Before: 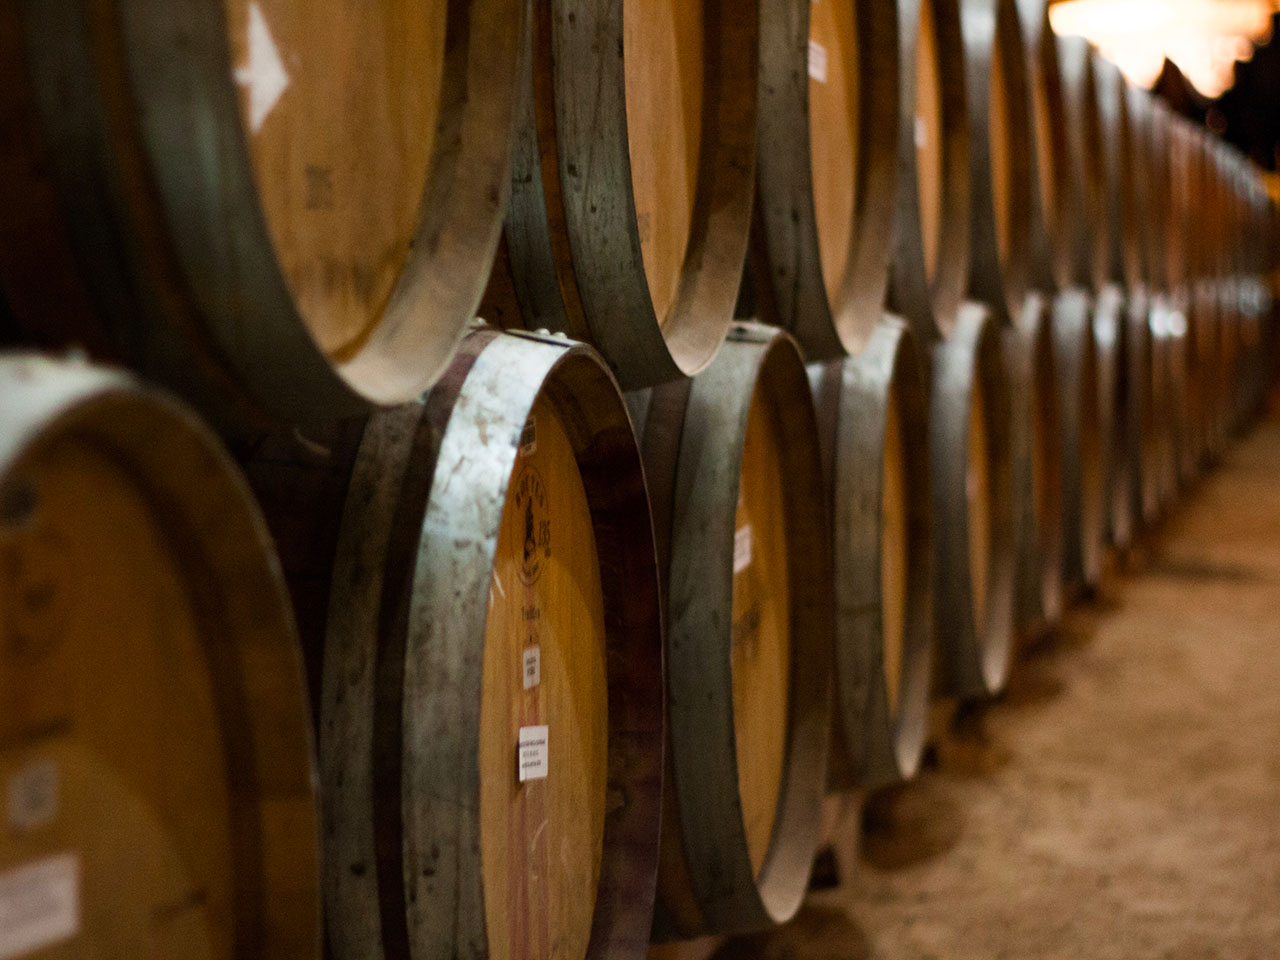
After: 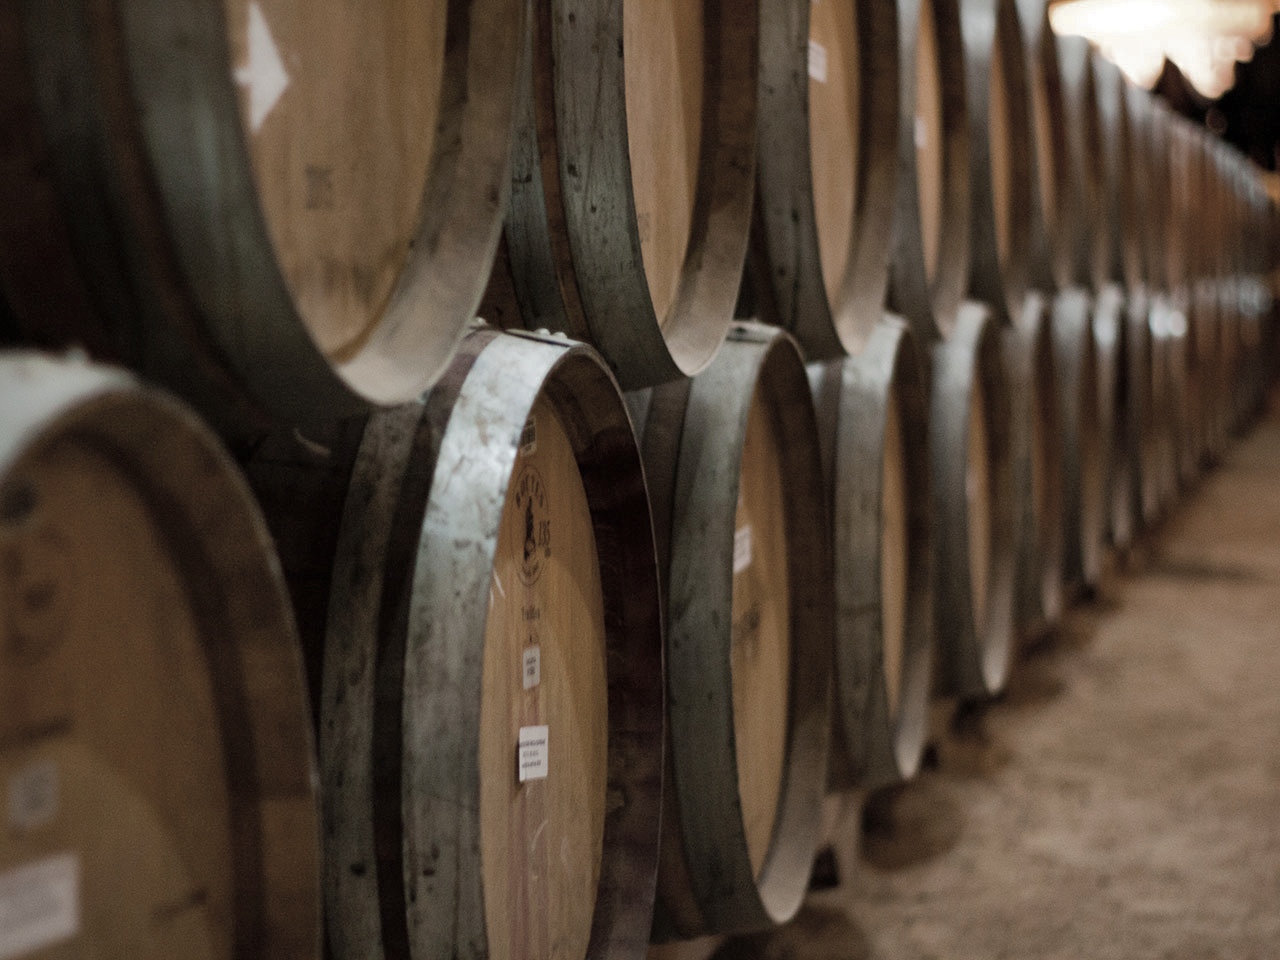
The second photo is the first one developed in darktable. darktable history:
base curve: curves: ch0 [(0, 0) (0.472, 0.455) (1, 1)], preserve colors none
color correction: saturation 0.5
shadows and highlights: shadows 40, highlights -60
